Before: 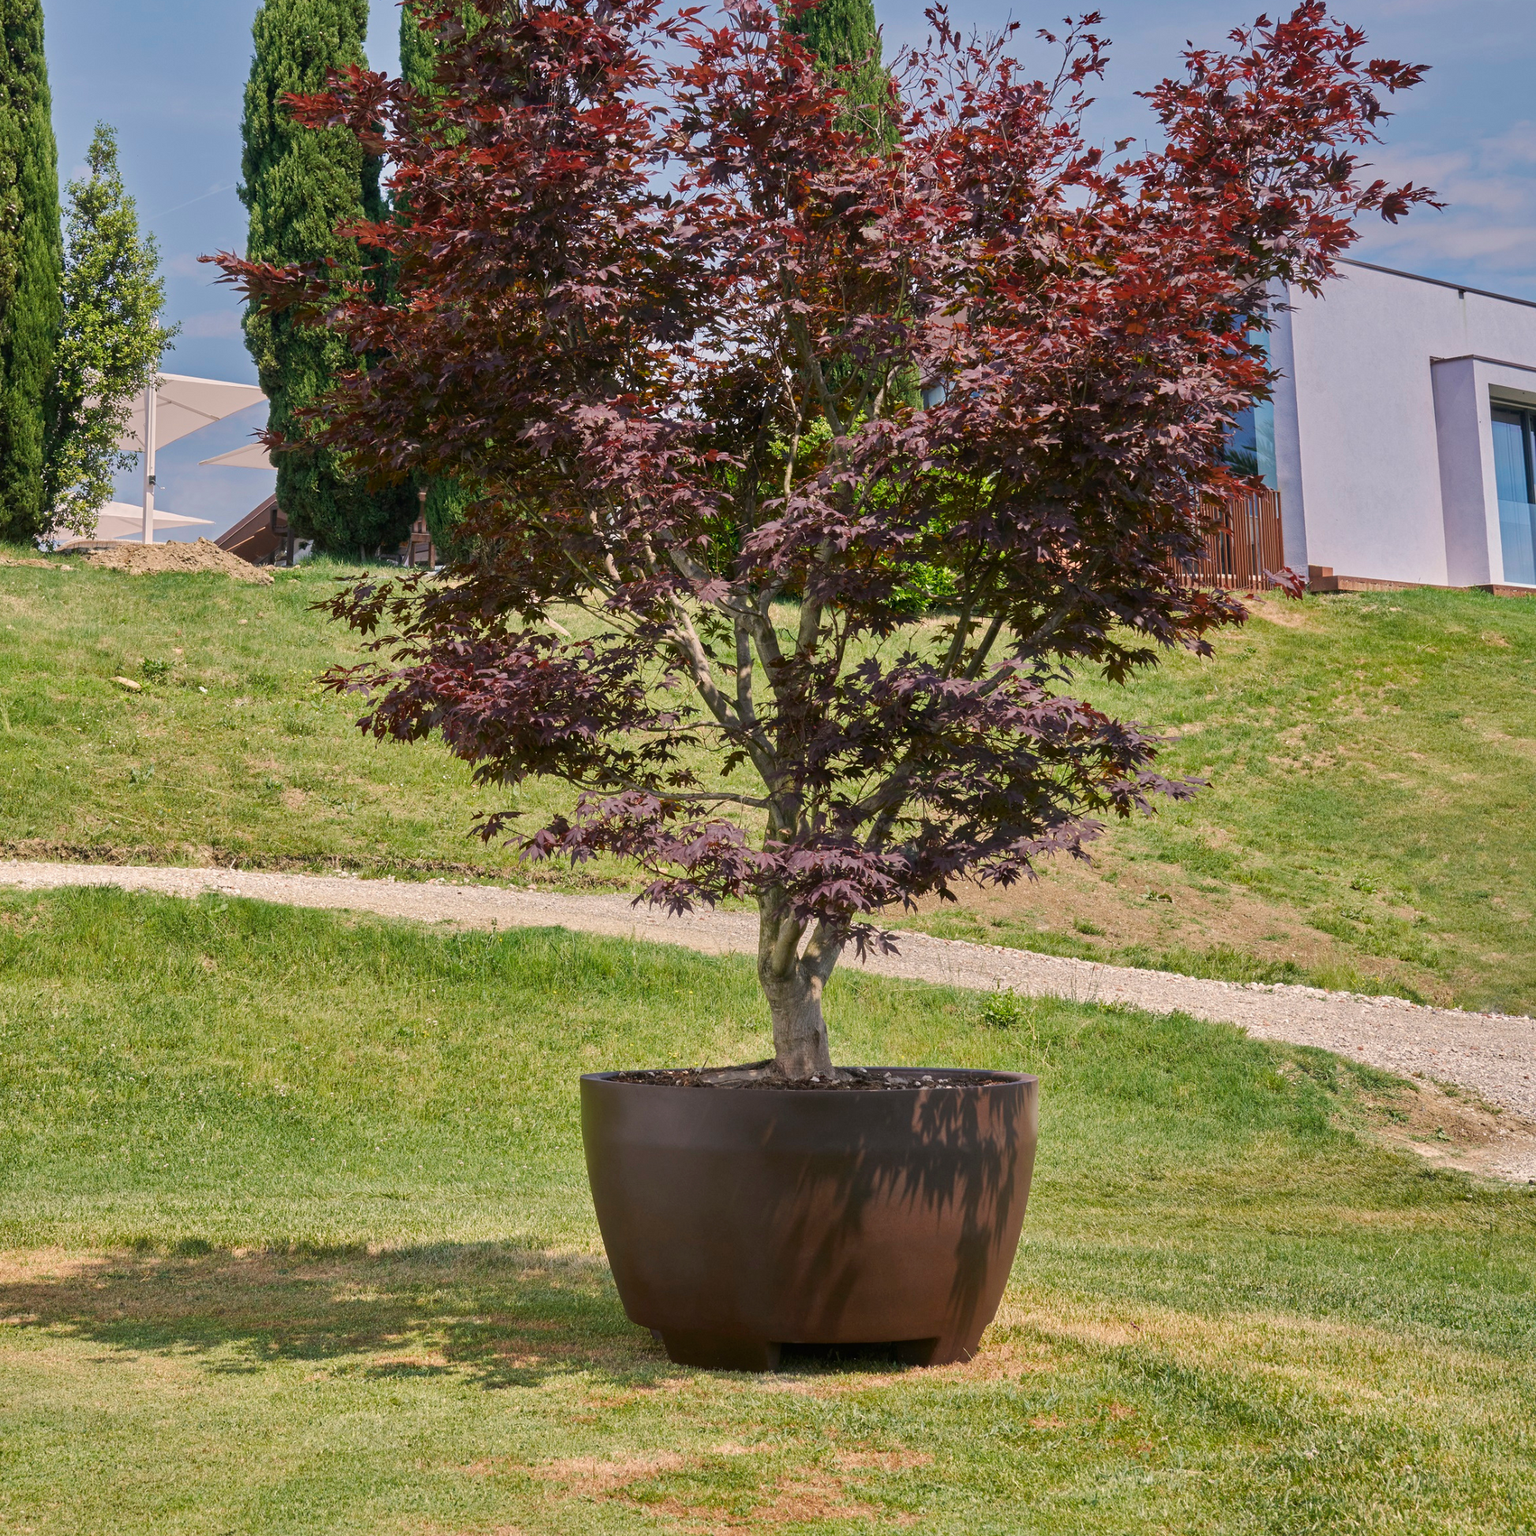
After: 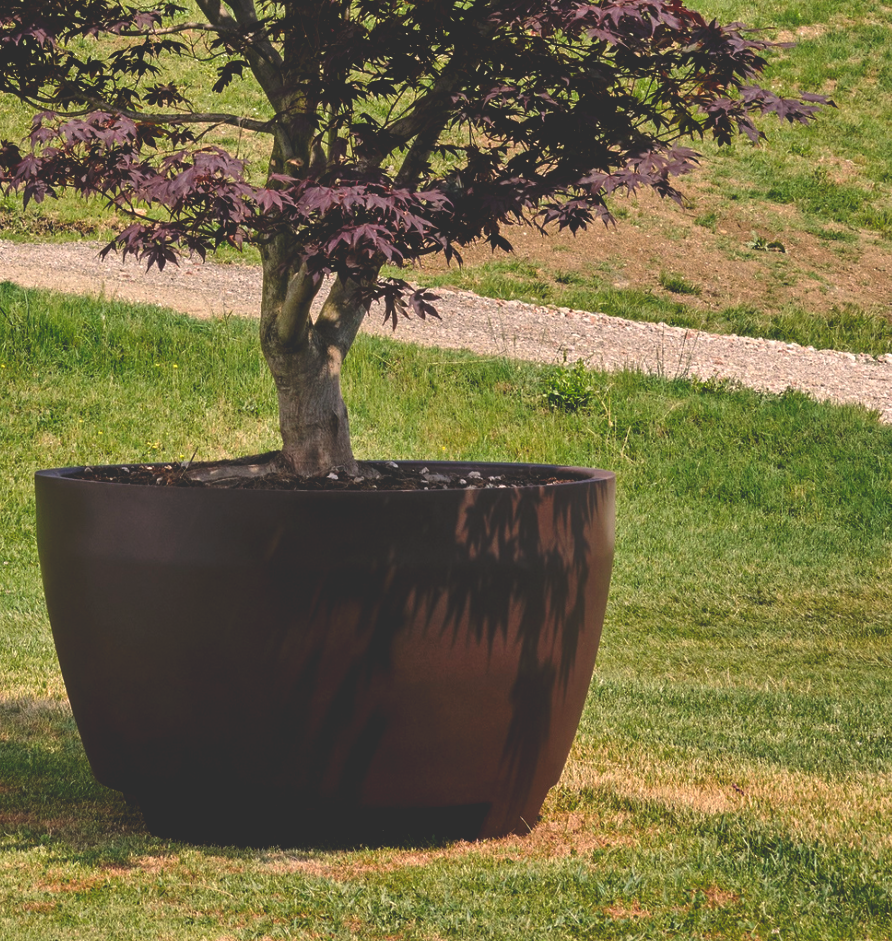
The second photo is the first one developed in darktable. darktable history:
exposure: black level correction 0.025, exposure 0.182 EV, compensate highlight preservation false
rgb curve: curves: ch0 [(0, 0.186) (0.314, 0.284) (0.775, 0.708) (1, 1)], compensate middle gray true, preserve colors none
crop: left 35.976%, top 45.819%, right 18.162%, bottom 5.807%
